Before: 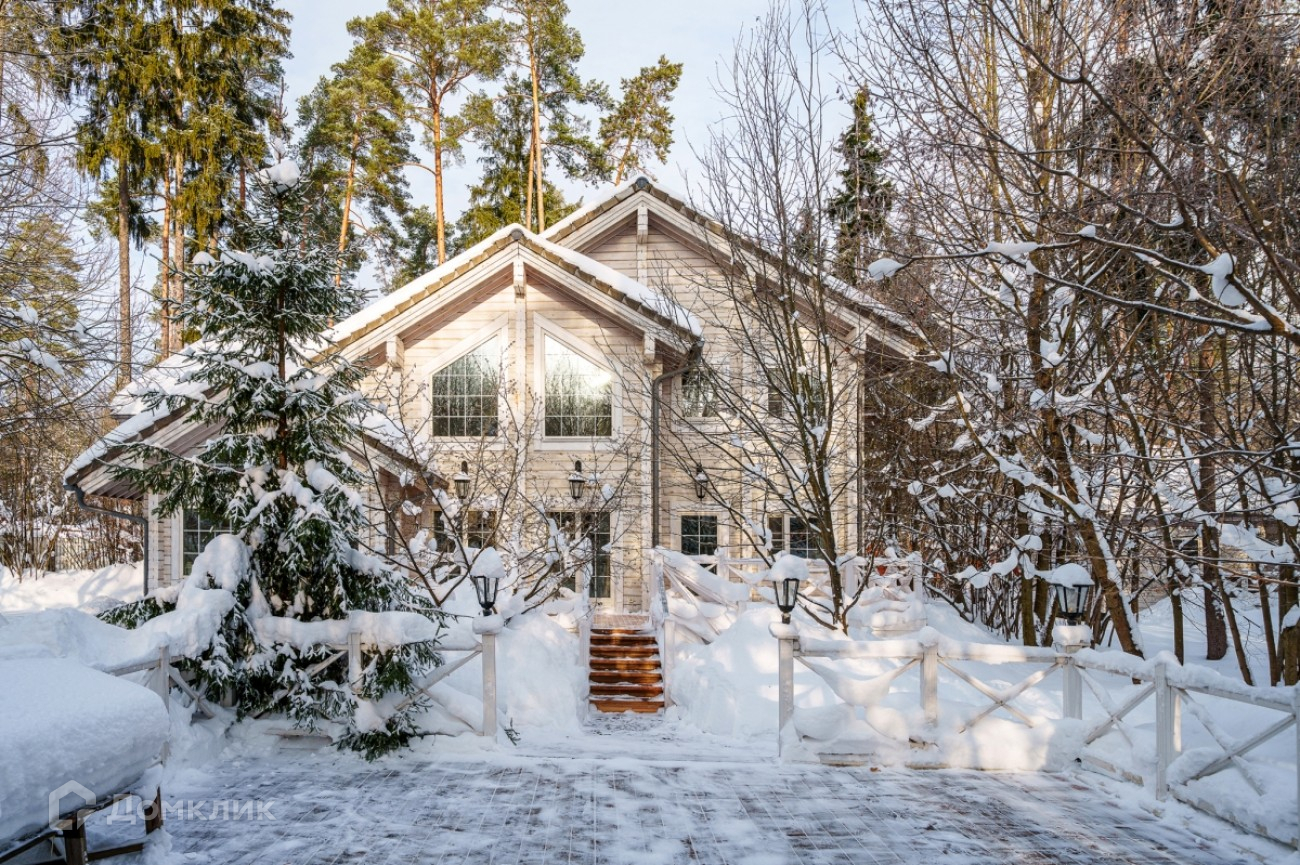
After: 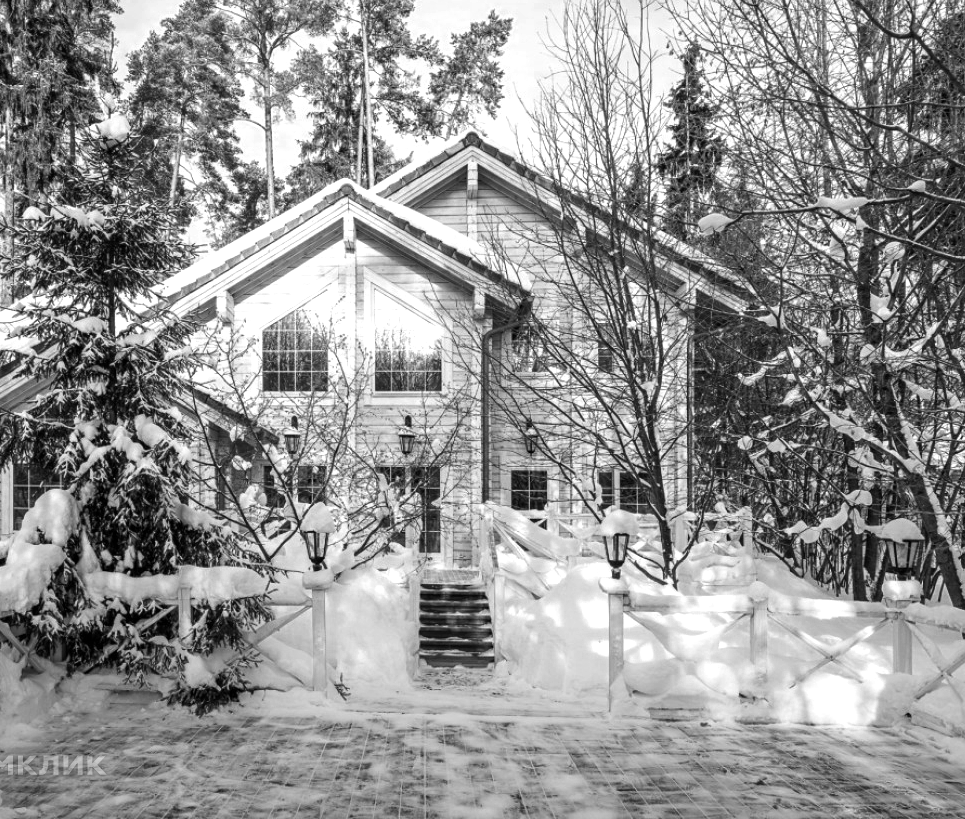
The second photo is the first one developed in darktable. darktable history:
color zones: curves: ch0 [(0.002, 0.593) (0.143, 0.417) (0.285, 0.541) (0.455, 0.289) (0.608, 0.327) (0.727, 0.283) (0.869, 0.571) (1, 0.603)]; ch1 [(0, 0) (0.143, 0) (0.286, 0) (0.429, 0) (0.571, 0) (0.714, 0) (0.857, 0)]
color balance rgb: perceptual saturation grading › highlights -29.58%, perceptual saturation grading › mid-tones 29.47%, perceptual saturation grading › shadows 59.73%, perceptual brilliance grading › global brilliance -17.79%, perceptual brilliance grading › highlights 28.73%, global vibrance 15.44%
exposure: compensate highlight preservation false
crop and rotate: left 13.15%, top 5.251%, right 12.609%
